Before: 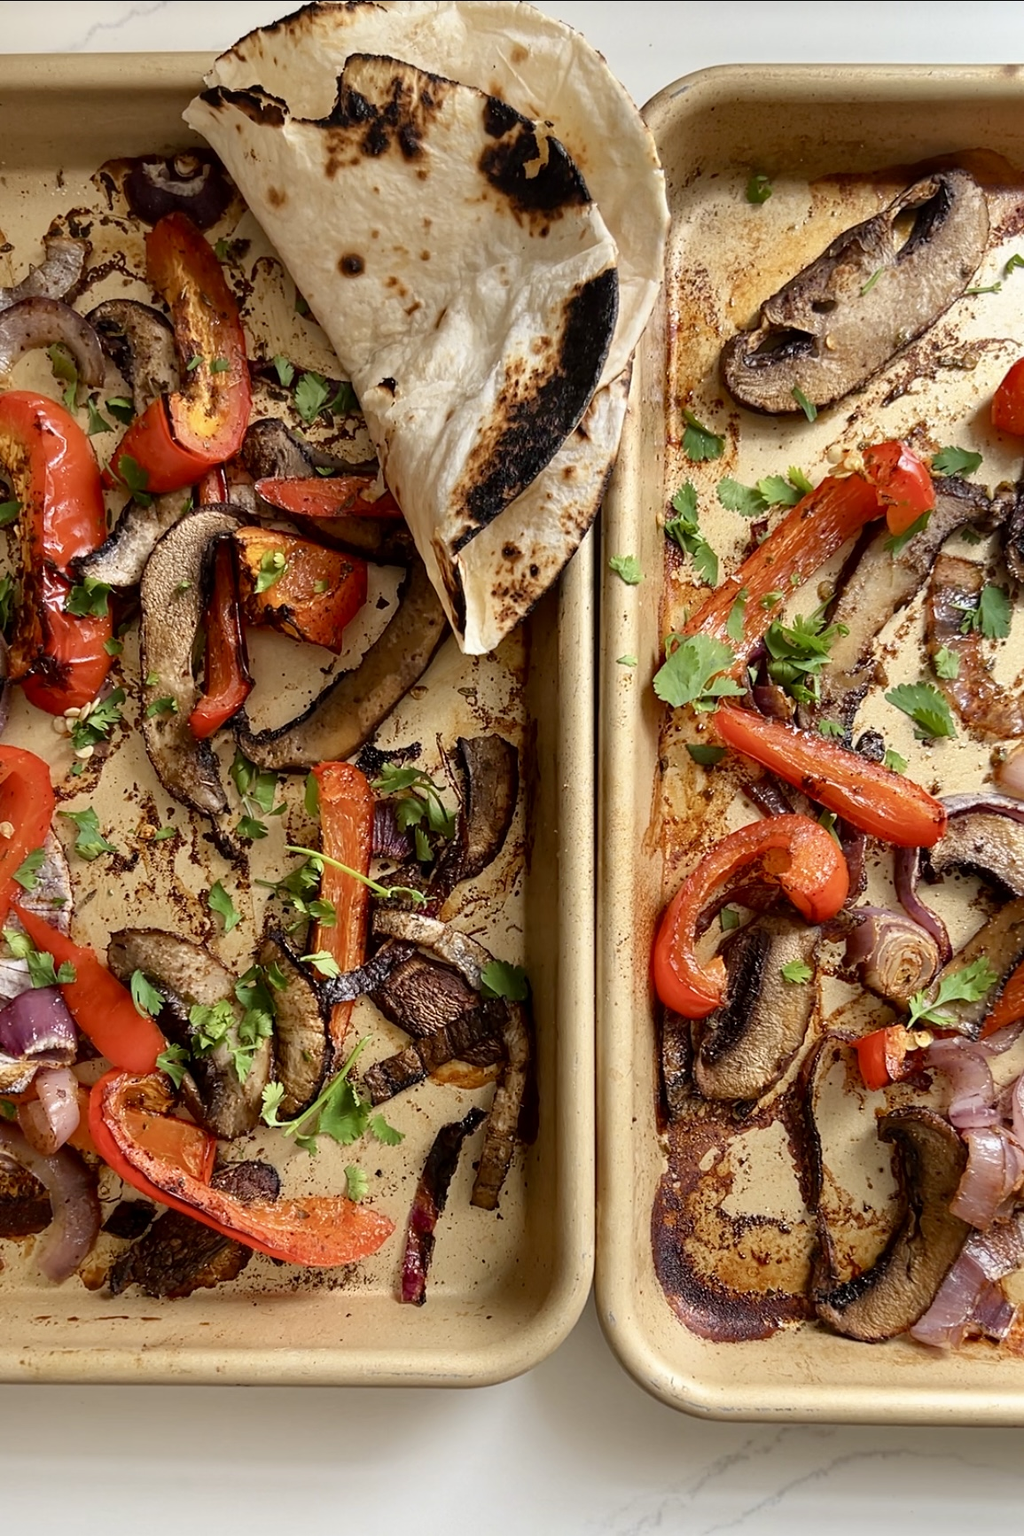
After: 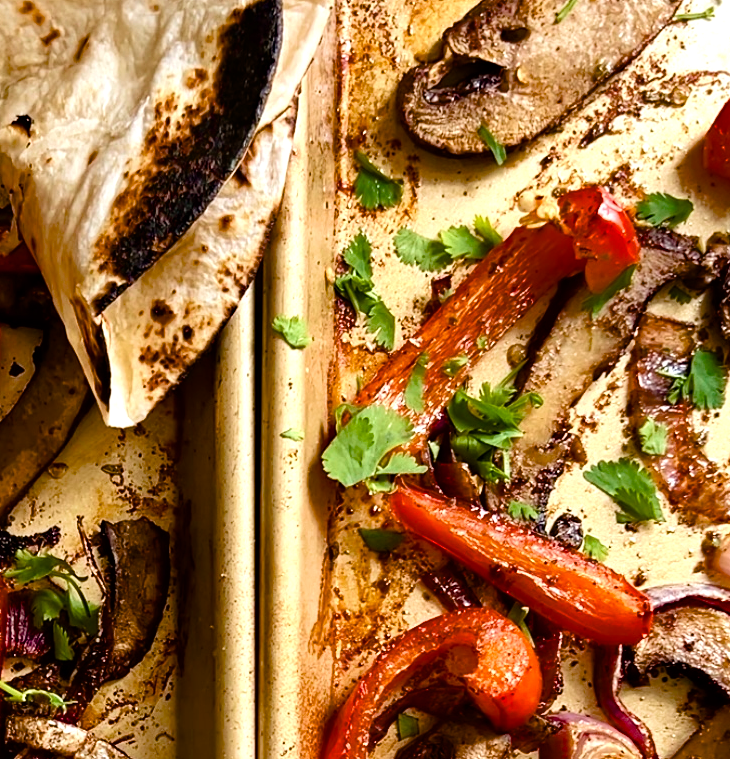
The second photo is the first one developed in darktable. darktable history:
crop: left 36.012%, top 17.976%, right 0.707%, bottom 38.183%
velvia: on, module defaults
tone equalizer: -8 EV -0.438 EV, -7 EV -0.427 EV, -6 EV -0.334 EV, -5 EV -0.251 EV, -3 EV 0.226 EV, -2 EV 0.305 EV, -1 EV 0.402 EV, +0 EV 0.442 EV
color balance rgb: power › hue 71.38°, perceptual saturation grading › global saturation 20%, perceptual saturation grading › highlights -24.847%, perceptual saturation grading › shadows 49.993%, saturation formula JzAzBz (2021)
haze removal: adaptive false
